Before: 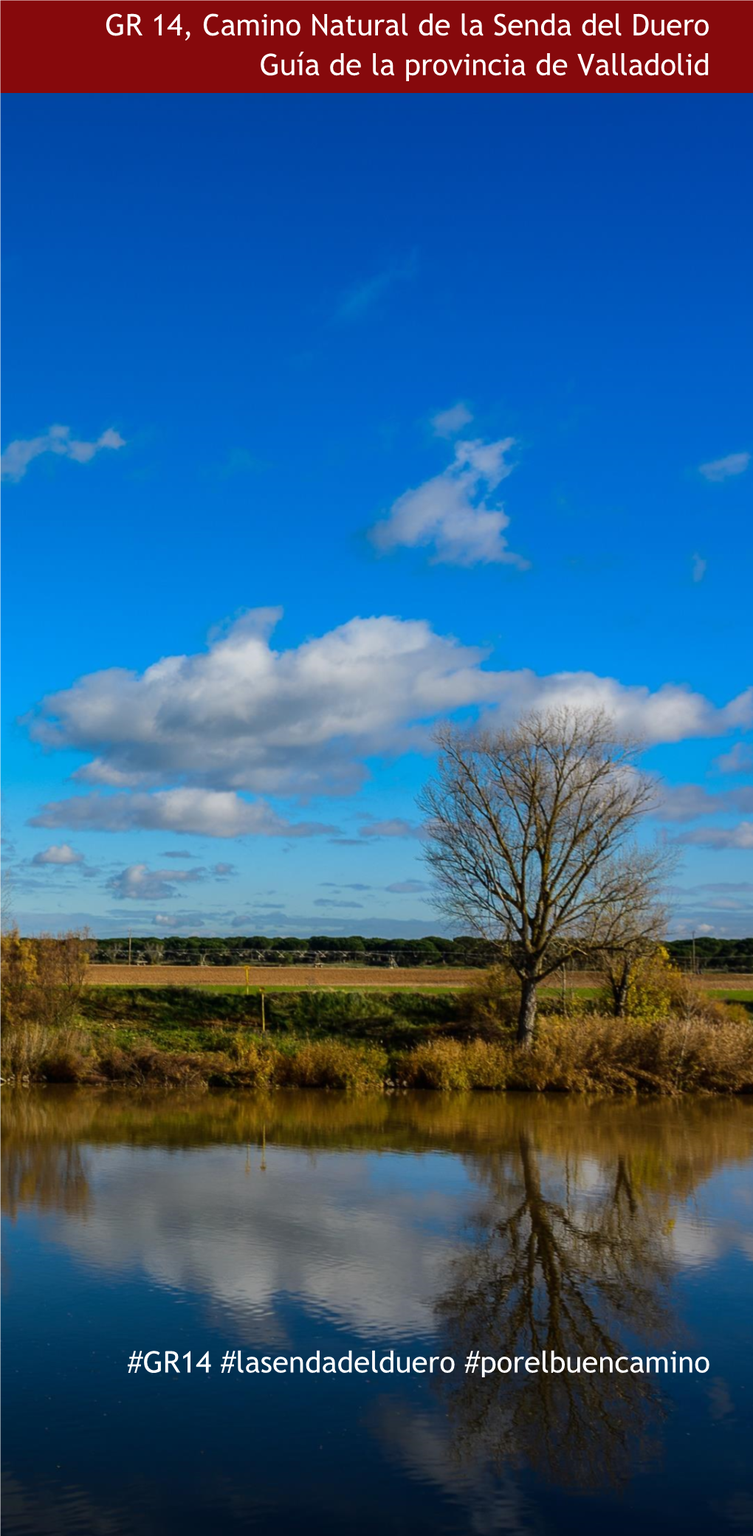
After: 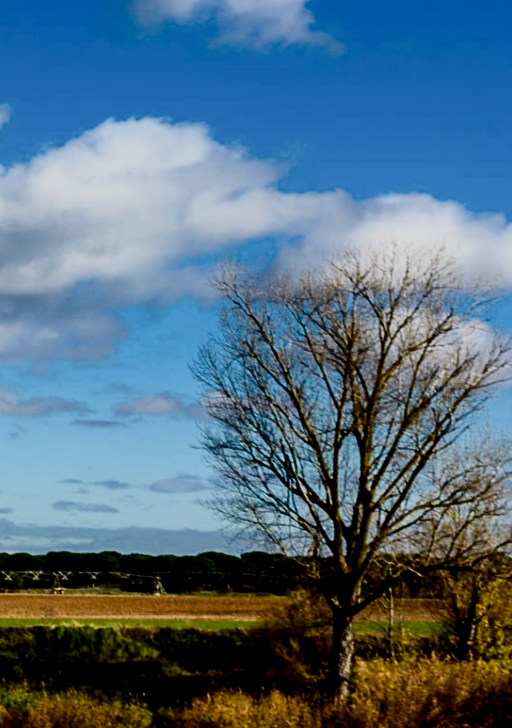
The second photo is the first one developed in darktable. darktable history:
filmic rgb: middle gray luminance 17.88%, black relative exposure -7.52 EV, white relative exposure 8.46 EV, target black luminance 0%, hardness 2.23, latitude 17.67%, contrast 0.871, highlights saturation mix 6.04%, shadows ↔ highlights balance 10.46%
tone curve: curves: ch0 [(0, 0) (0.003, 0.005) (0.011, 0.006) (0.025, 0.004) (0.044, 0.004) (0.069, 0.007) (0.1, 0.014) (0.136, 0.018) (0.177, 0.034) (0.224, 0.065) (0.277, 0.089) (0.335, 0.143) (0.399, 0.219) (0.468, 0.327) (0.543, 0.455) (0.623, 0.63) (0.709, 0.786) (0.801, 0.87) (0.898, 0.922) (1, 1)], color space Lab, independent channels, preserve colors none
crop: left 36.623%, top 34.498%, right 13.098%, bottom 30.491%
exposure: black level correction 0.012, exposure 0.695 EV, compensate highlight preservation false
